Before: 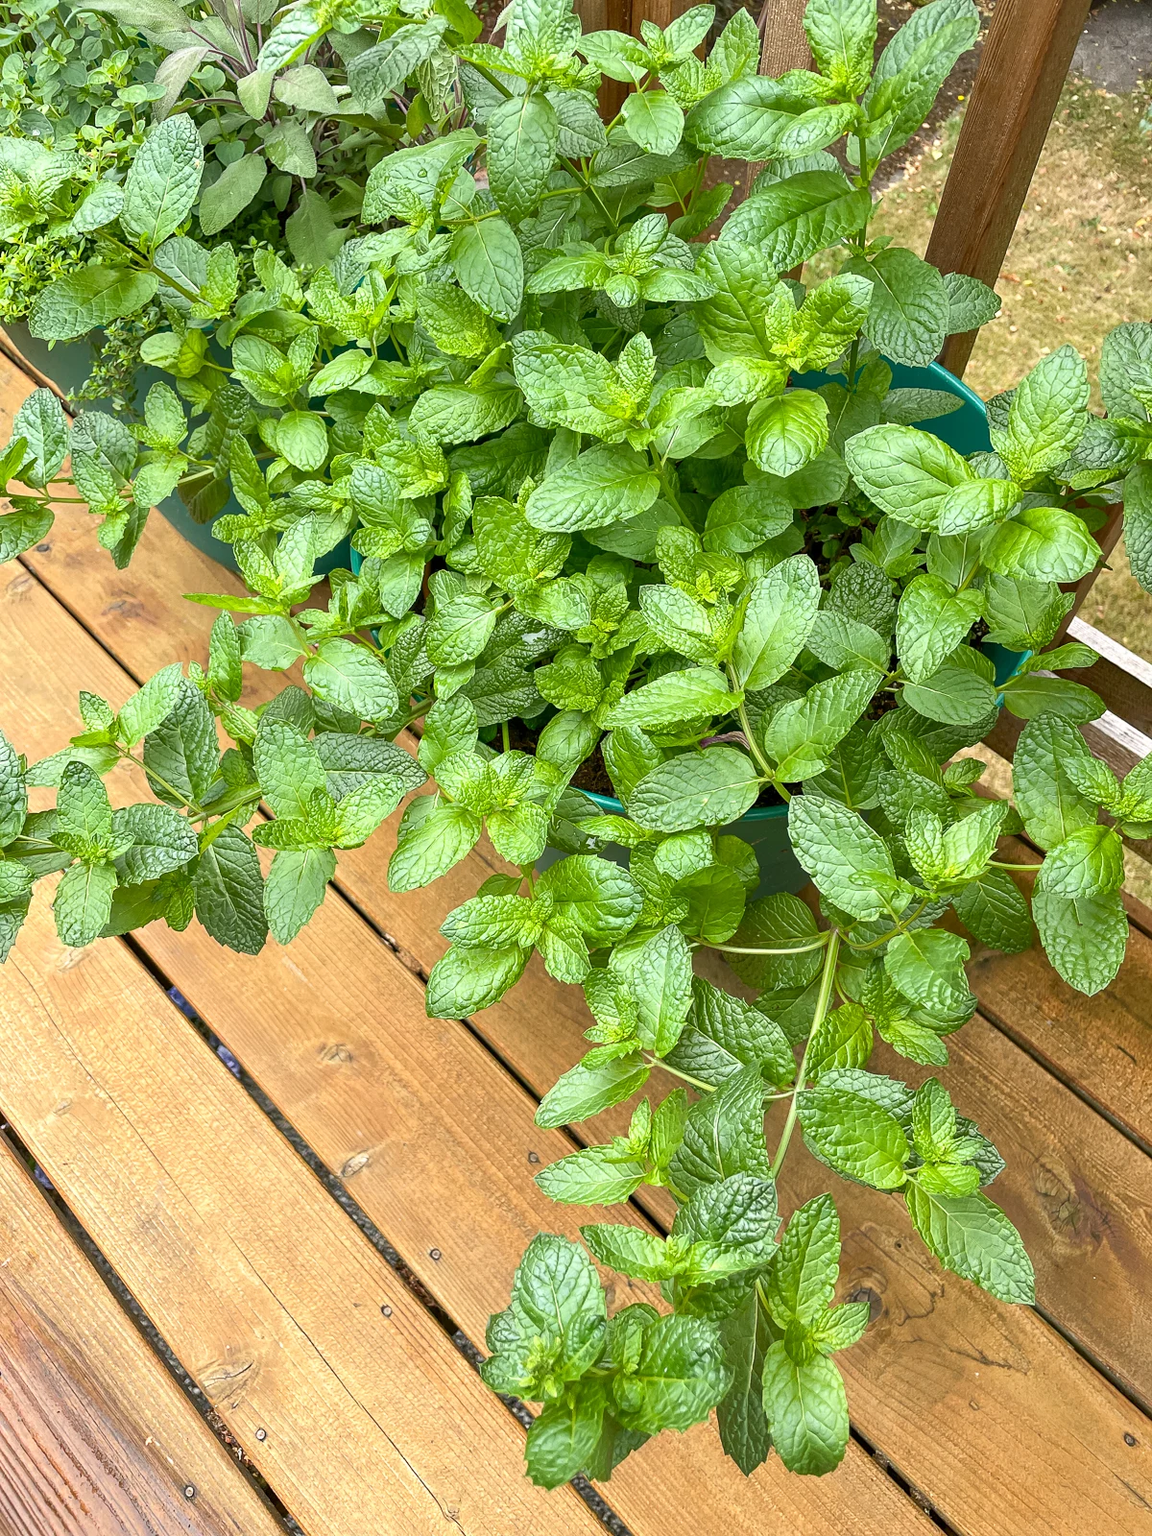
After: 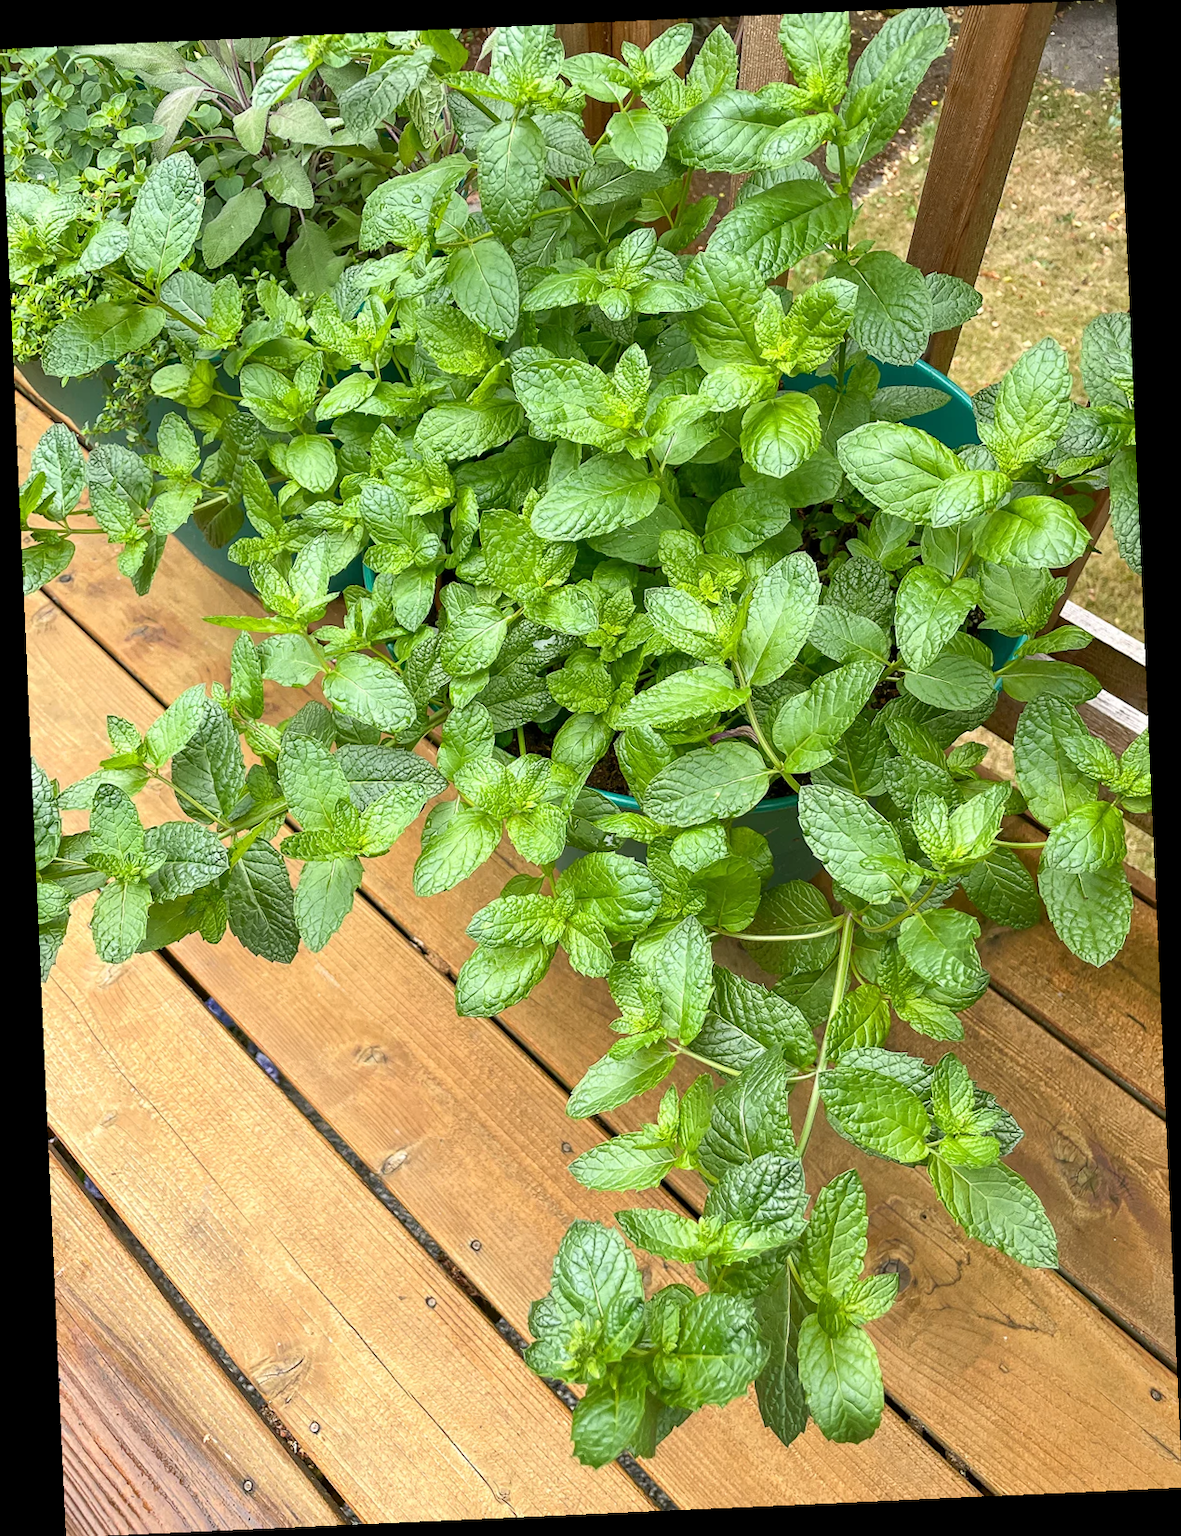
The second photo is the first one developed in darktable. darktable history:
white balance: emerald 1
rotate and perspective: rotation -2.56°, automatic cropping off
